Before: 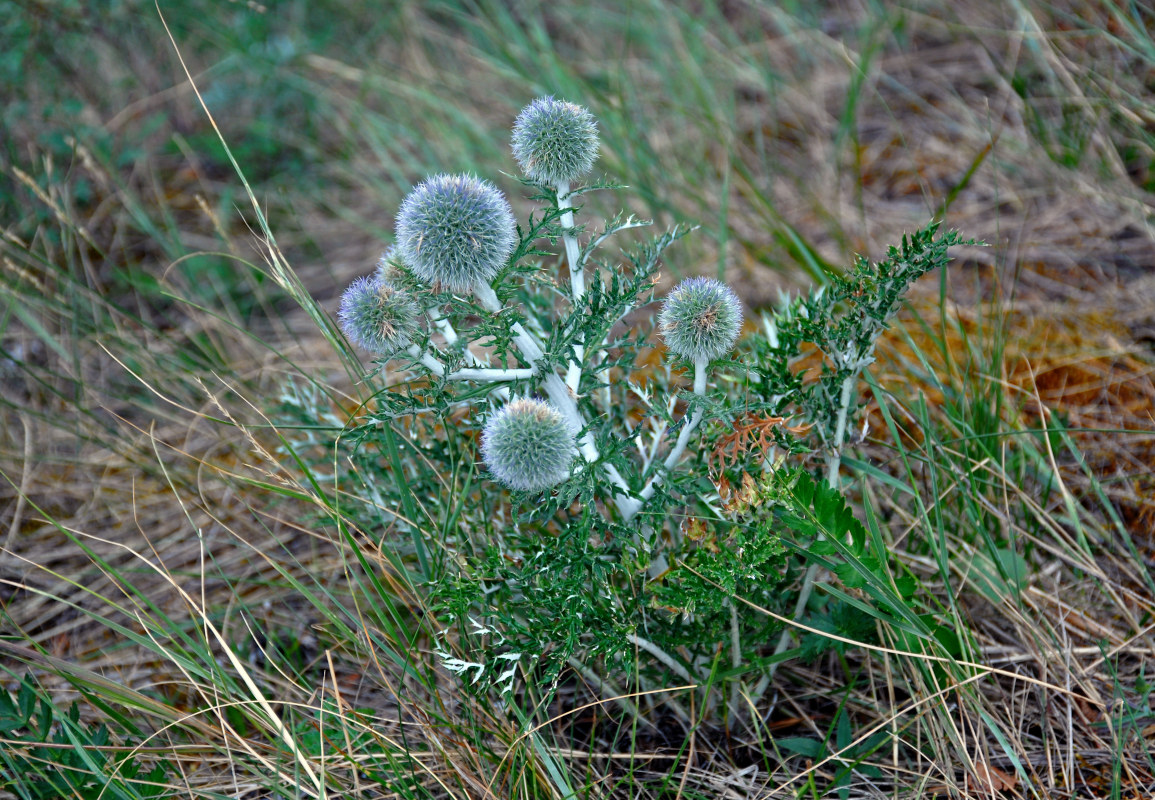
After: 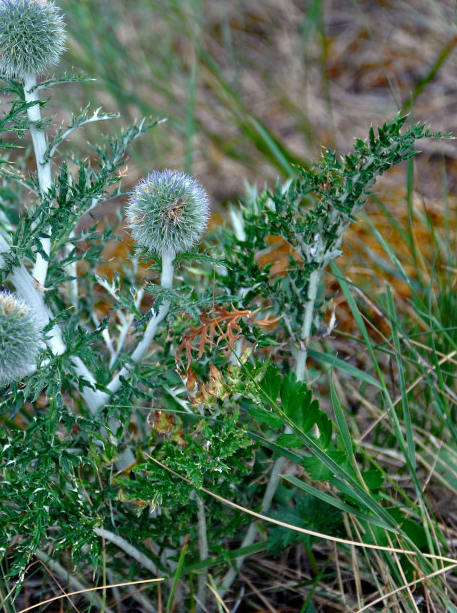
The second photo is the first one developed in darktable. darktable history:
crop: left 46.184%, top 13.445%, right 14.244%, bottom 9.859%
